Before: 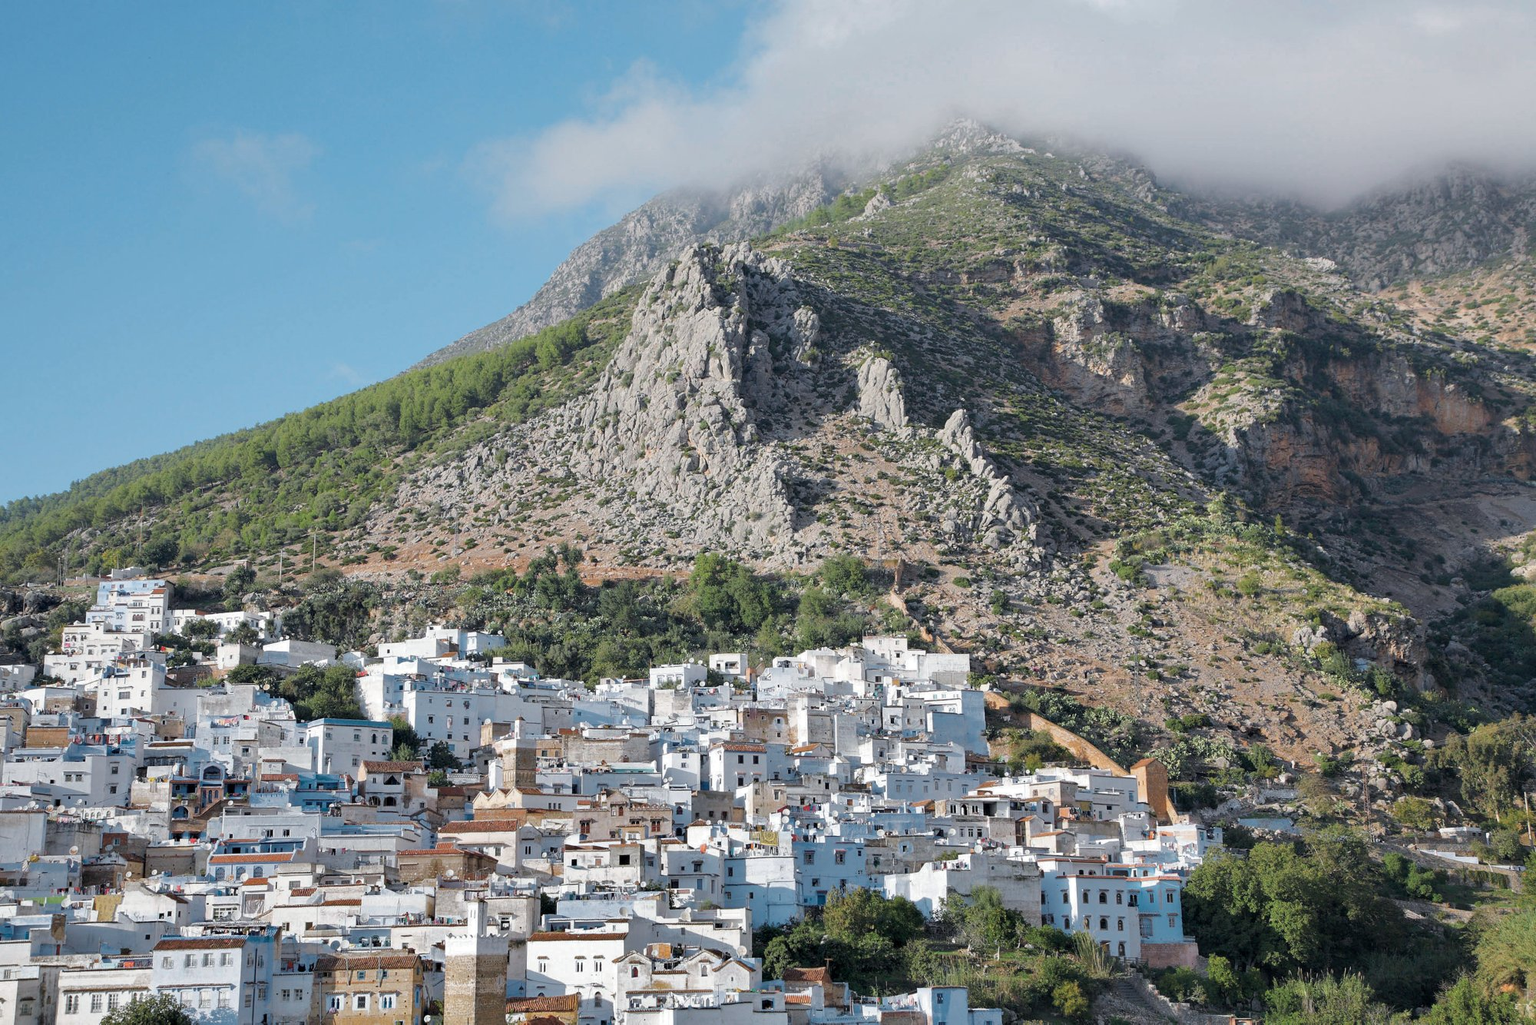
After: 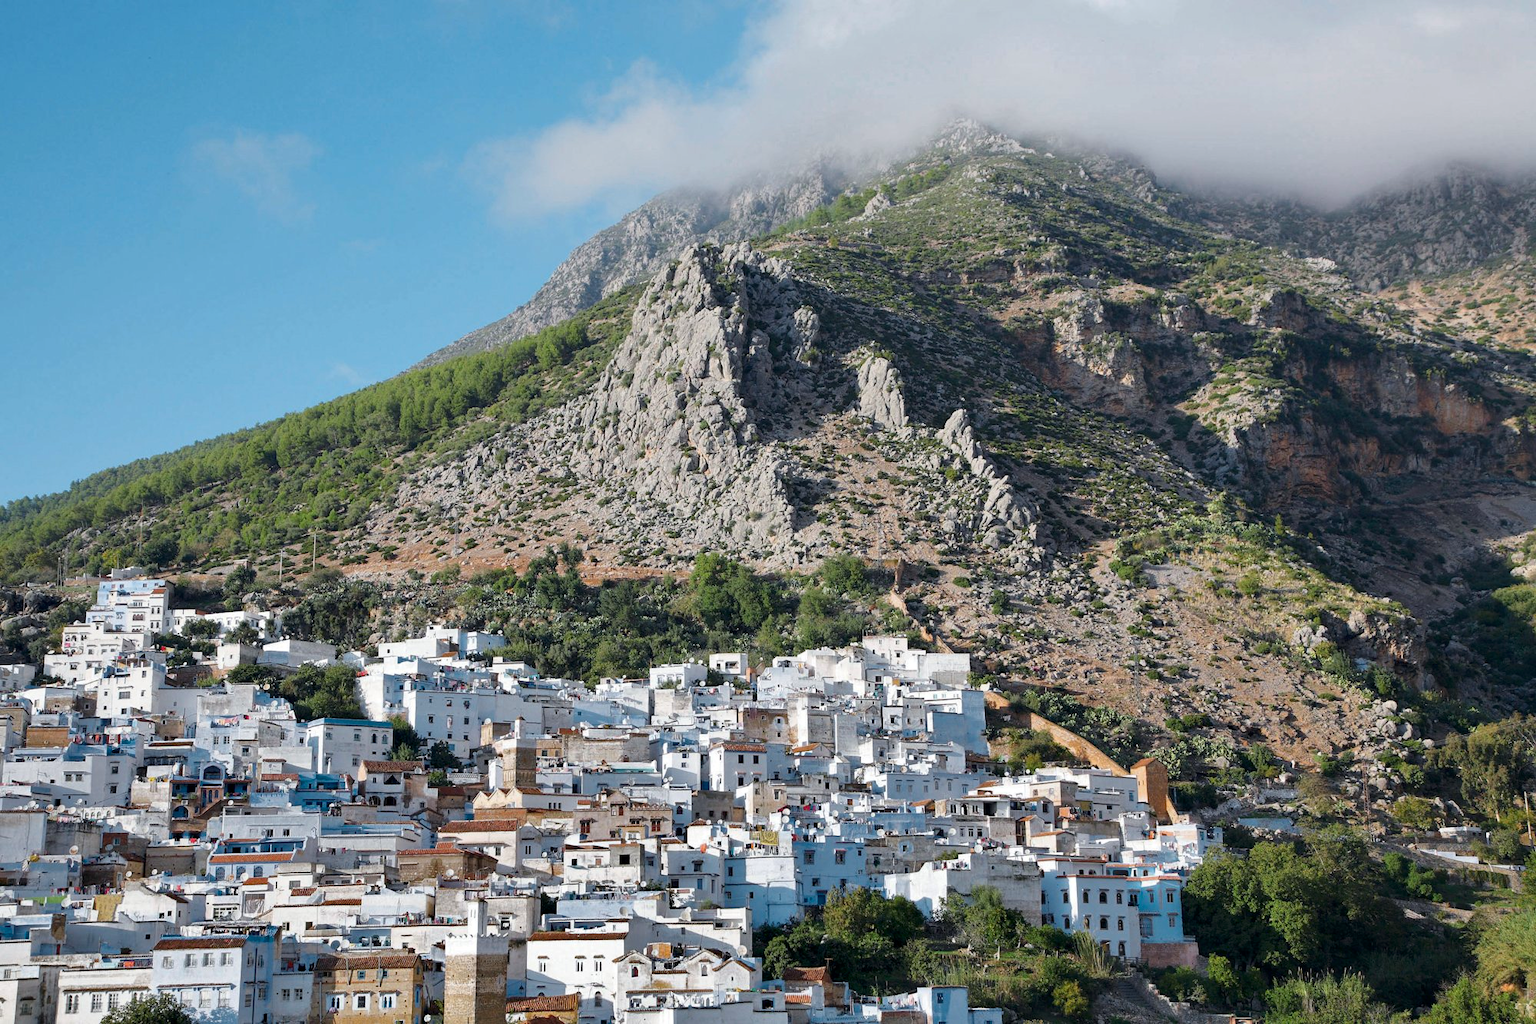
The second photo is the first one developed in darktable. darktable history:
contrast brightness saturation: contrast 0.131, brightness -0.062, saturation 0.161
